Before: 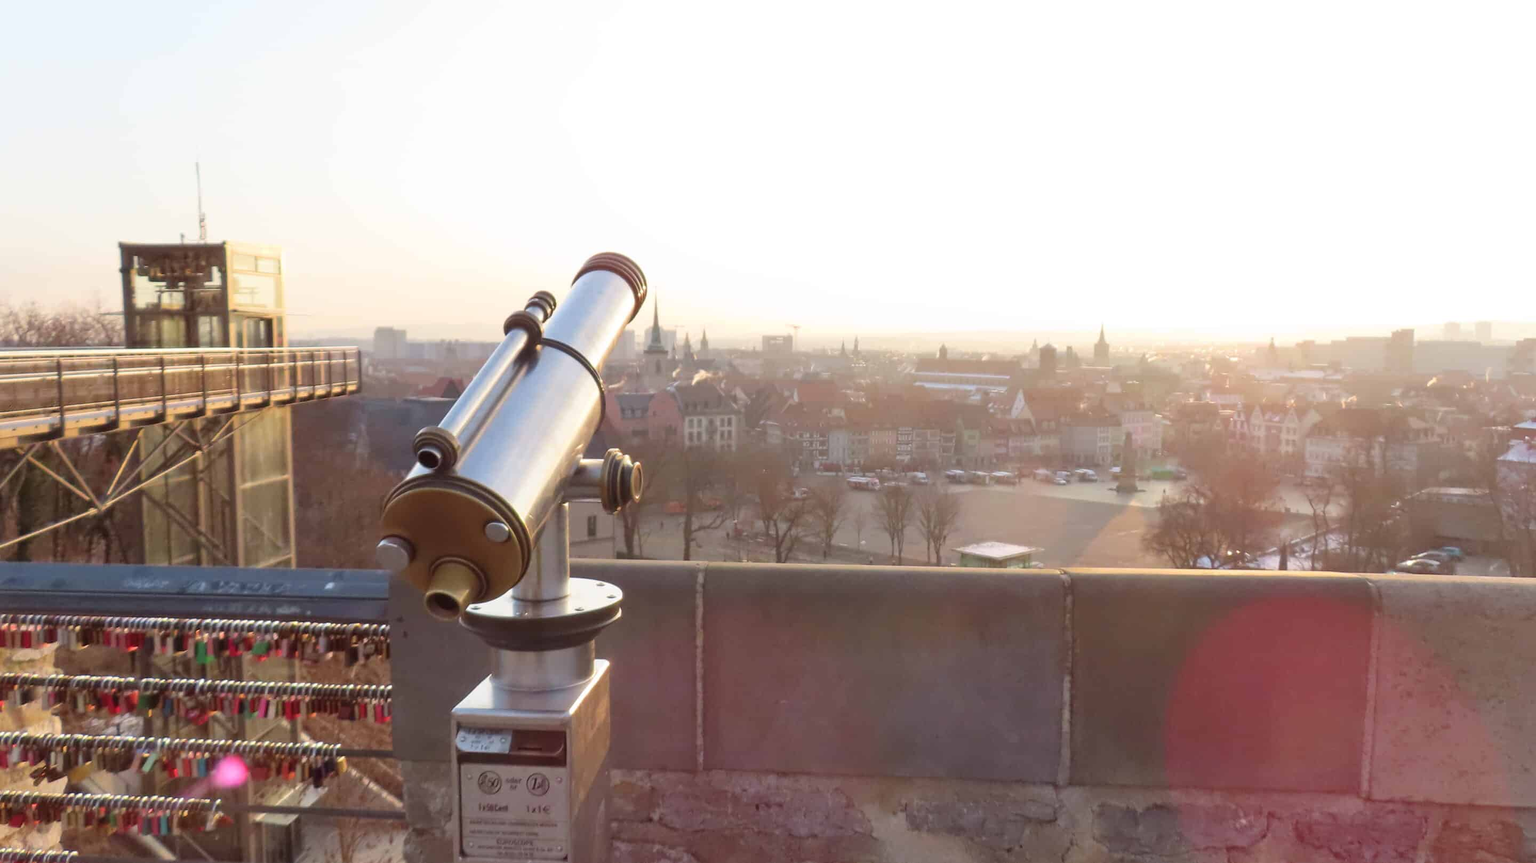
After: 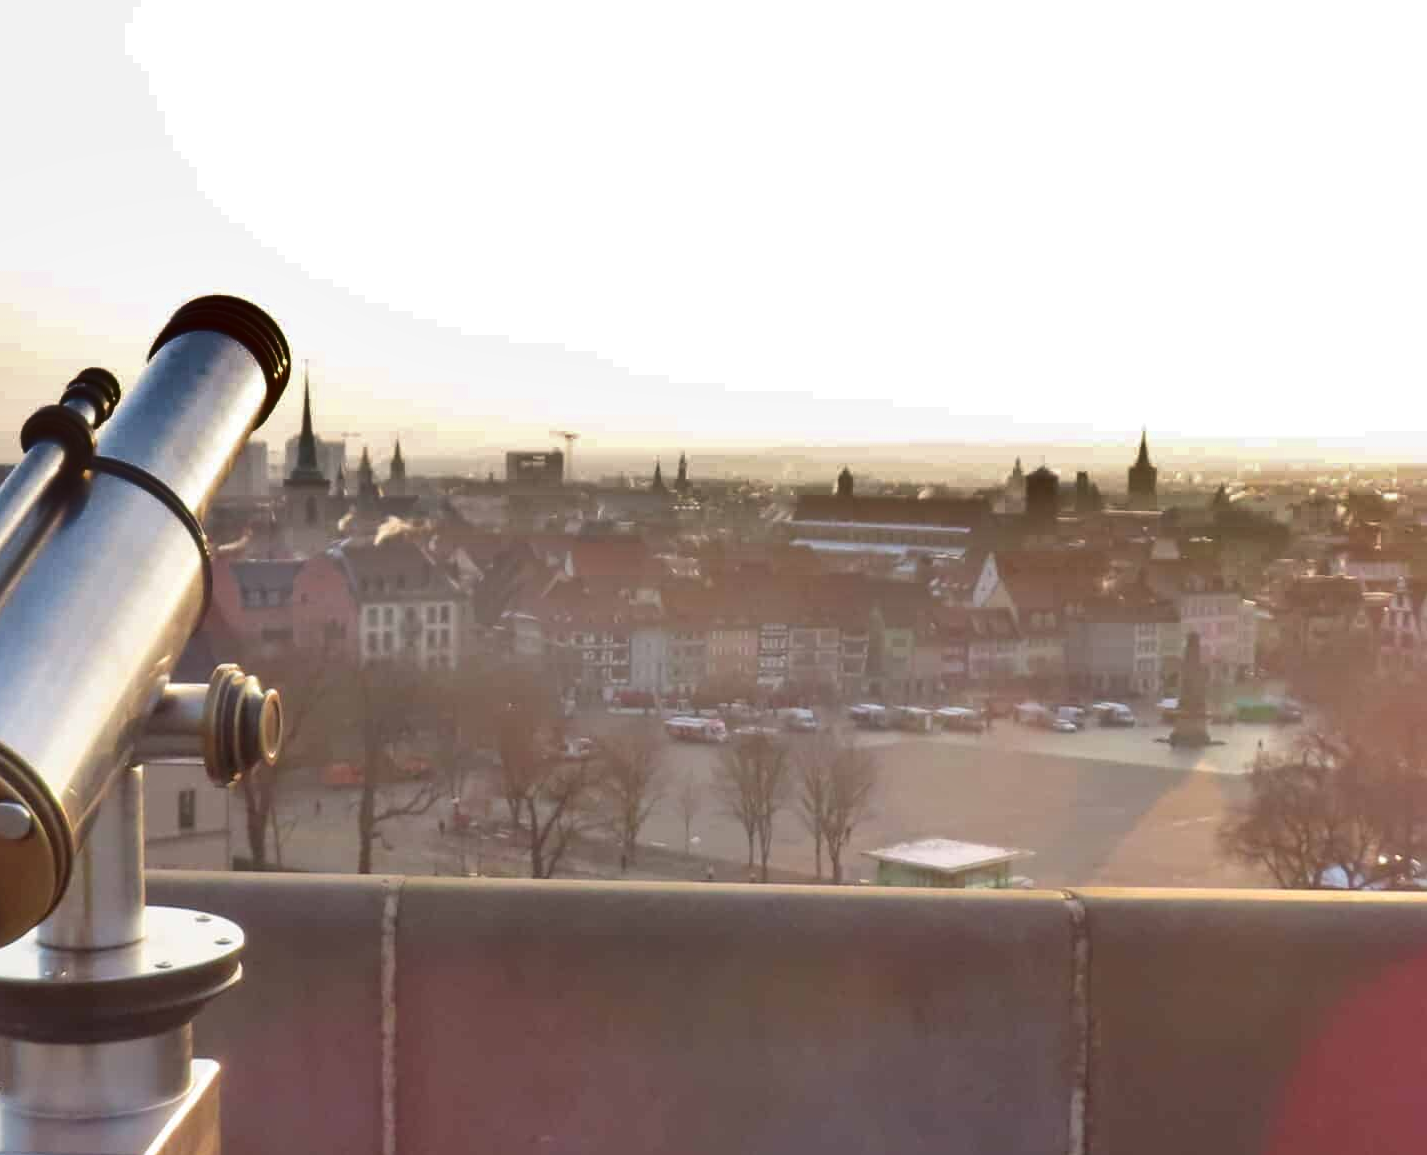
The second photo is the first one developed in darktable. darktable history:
crop: left 32.075%, top 10.976%, right 18.355%, bottom 17.596%
shadows and highlights: shadows 20.91, highlights -82.73, soften with gaussian
